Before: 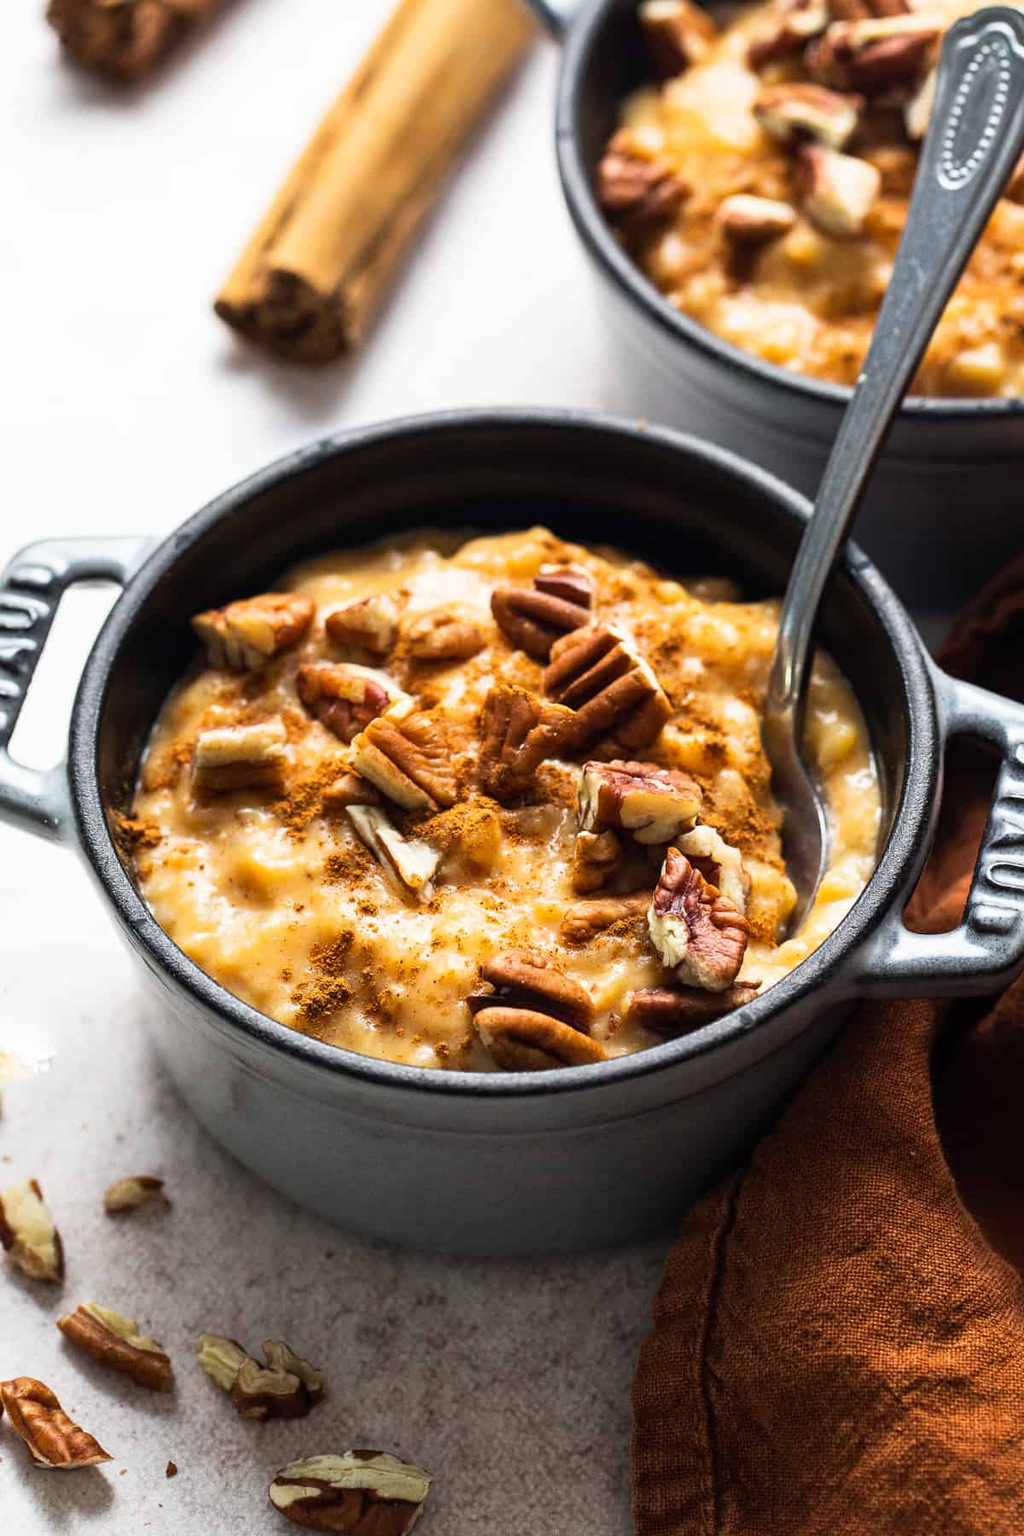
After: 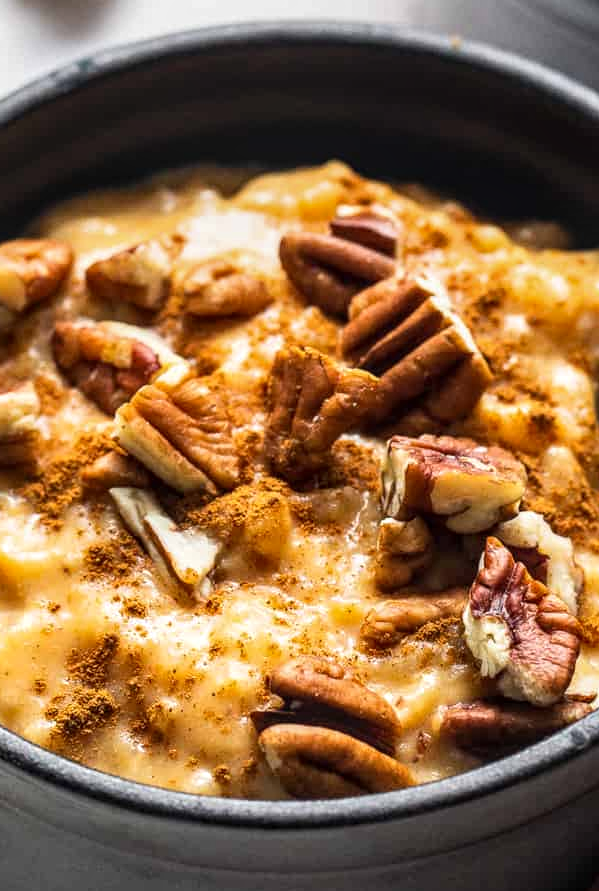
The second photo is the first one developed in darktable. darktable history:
crop: left 24.681%, top 25.363%, right 25.336%, bottom 25.104%
local contrast: on, module defaults
